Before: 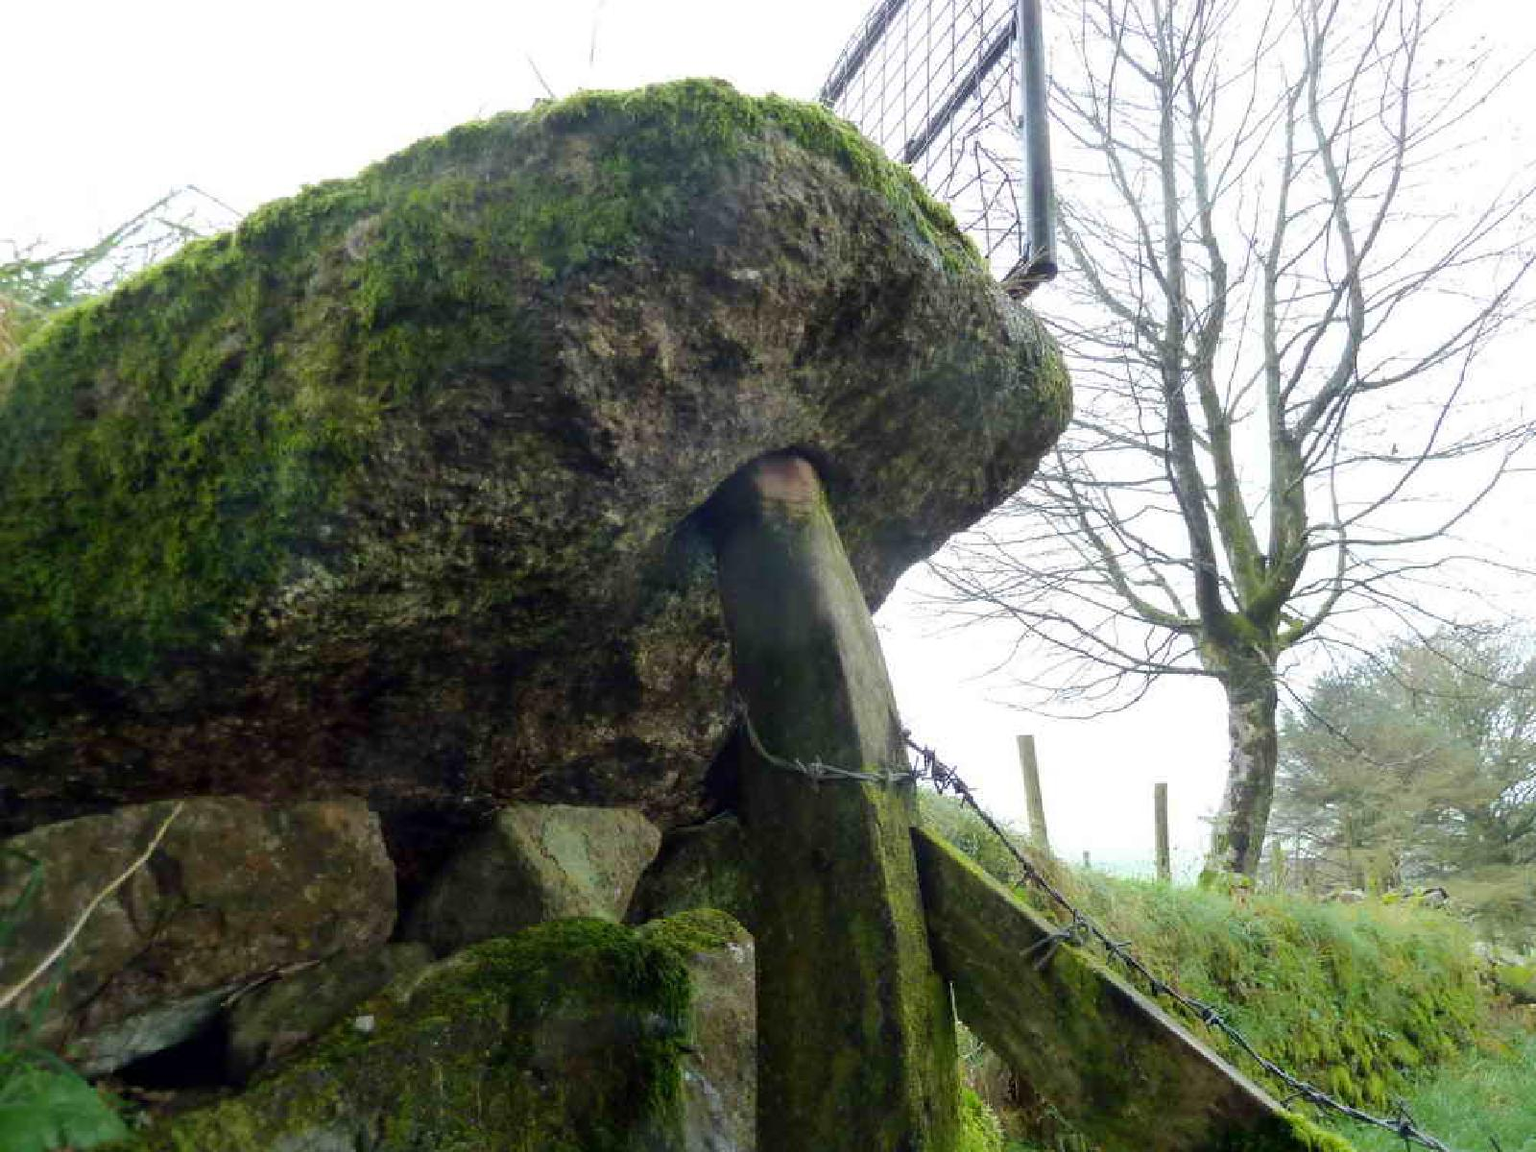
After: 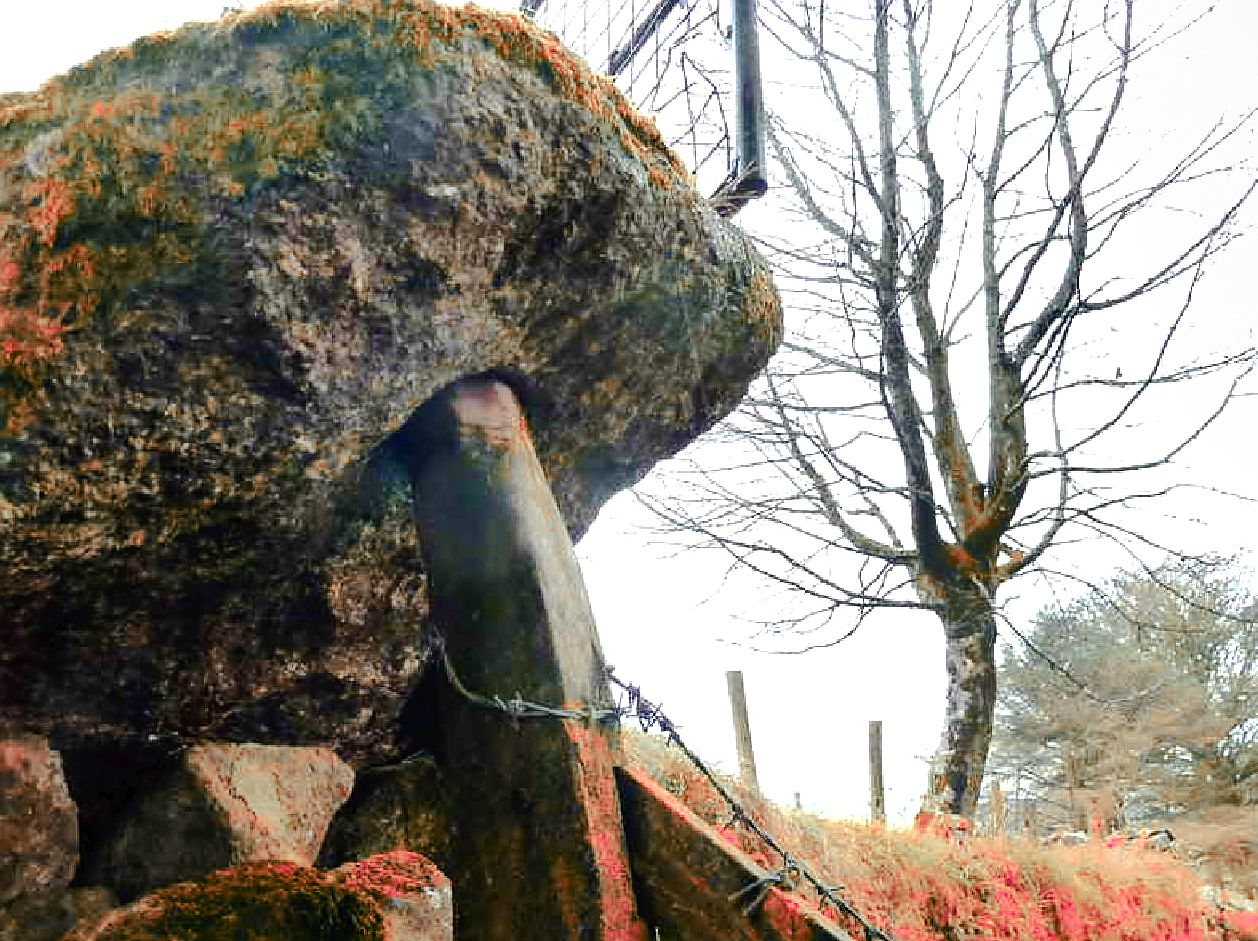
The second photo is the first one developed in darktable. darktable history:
exposure: black level correction 0.001, exposure 0.499 EV, compensate highlight preservation false
crop and rotate: left 20.892%, top 7.918%, right 0.43%, bottom 13.624%
color balance rgb: perceptual saturation grading › global saturation 0.737%
shadows and highlights: shadows 24.87, highlights -47.95, soften with gaussian
tone curve: curves: ch0 [(0, 0) (0.003, 0.019) (0.011, 0.02) (0.025, 0.019) (0.044, 0.027) (0.069, 0.038) (0.1, 0.056) (0.136, 0.089) (0.177, 0.137) (0.224, 0.187) (0.277, 0.259) (0.335, 0.343) (0.399, 0.437) (0.468, 0.532) (0.543, 0.613) (0.623, 0.685) (0.709, 0.752) (0.801, 0.822) (0.898, 0.9) (1, 1)], preserve colors none
sharpen: on, module defaults
color zones: curves: ch2 [(0, 0.488) (0.143, 0.417) (0.286, 0.212) (0.429, 0.179) (0.571, 0.154) (0.714, 0.415) (0.857, 0.495) (1, 0.488)]
